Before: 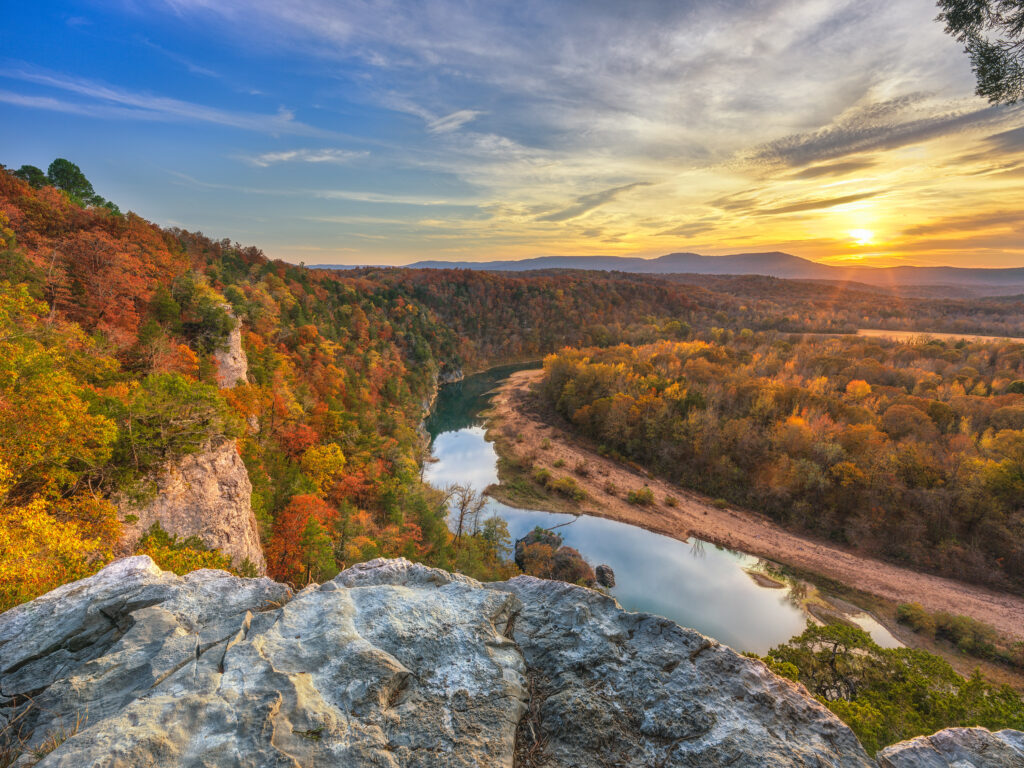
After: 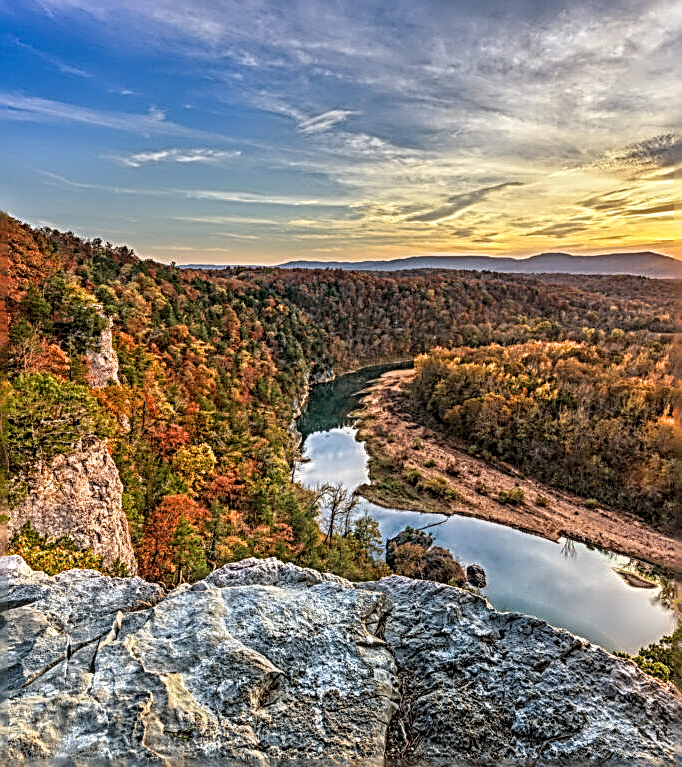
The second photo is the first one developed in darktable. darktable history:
sharpen: radius 3.158, amount 1.731
local contrast: highlights 61%, detail 143%, midtone range 0.428
crop and rotate: left 12.673%, right 20.66%
filmic rgb: black relative exposure -9.5 EV, white relative exposure 3.02 EV, hardness 6.12
